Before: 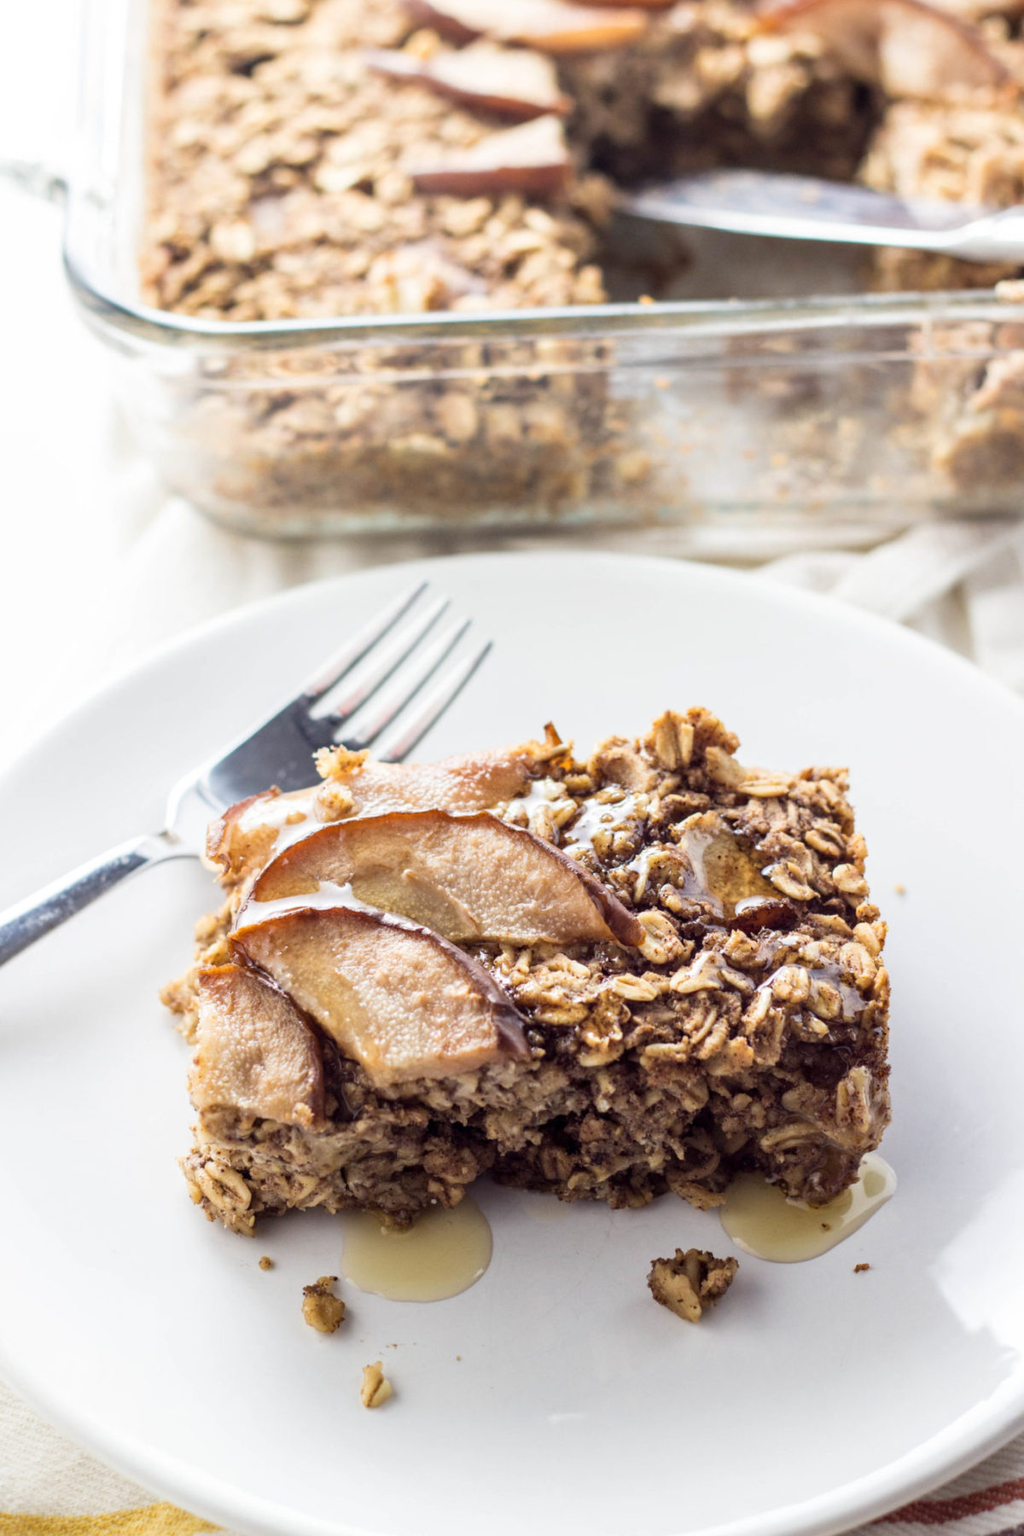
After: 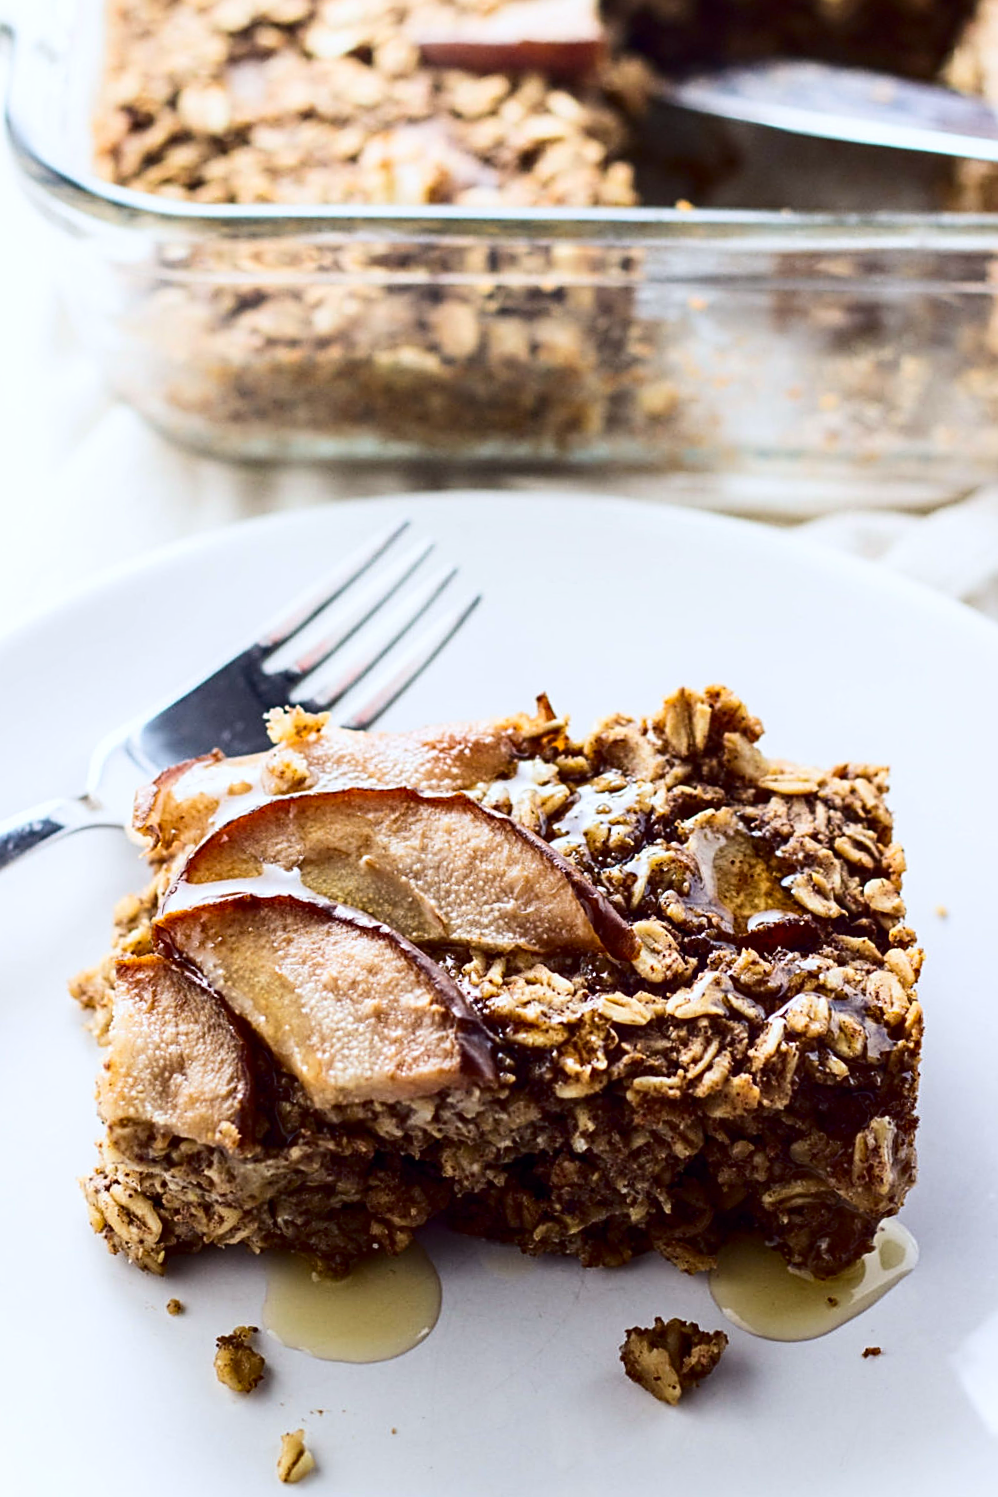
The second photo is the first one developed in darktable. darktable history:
crop and rotate: angle -3.27°, left 5.211%, top 5.211%, right 4.607%, bottom 4.607%
sharpen: amount 0.6
contrast equalizer: y [[0.5, 0.5, 0.472, 0.5, 0.5, 0.5], [0.5 ×6], [0.5 ×6], [0 ×6], [0 ×6]]
white balance: red 0.98, blue 1.034
contrast brightness saturation: contrast 0.22, brightness -0.19, saturation 0.24
